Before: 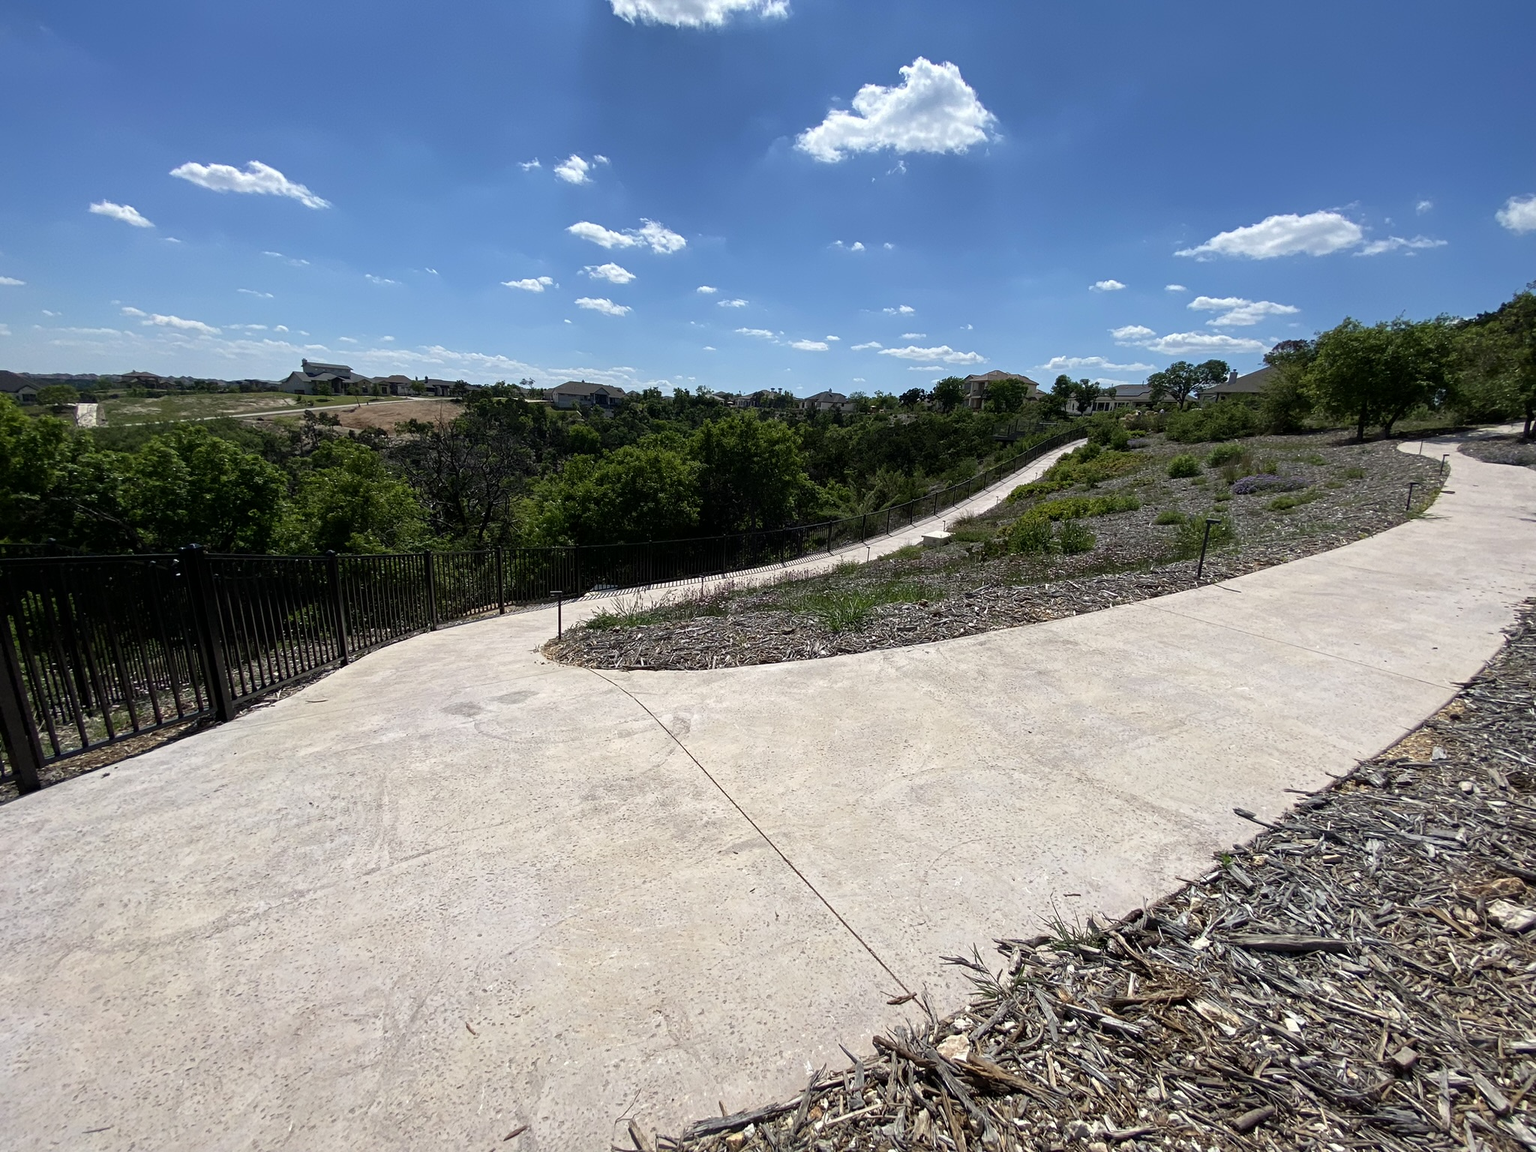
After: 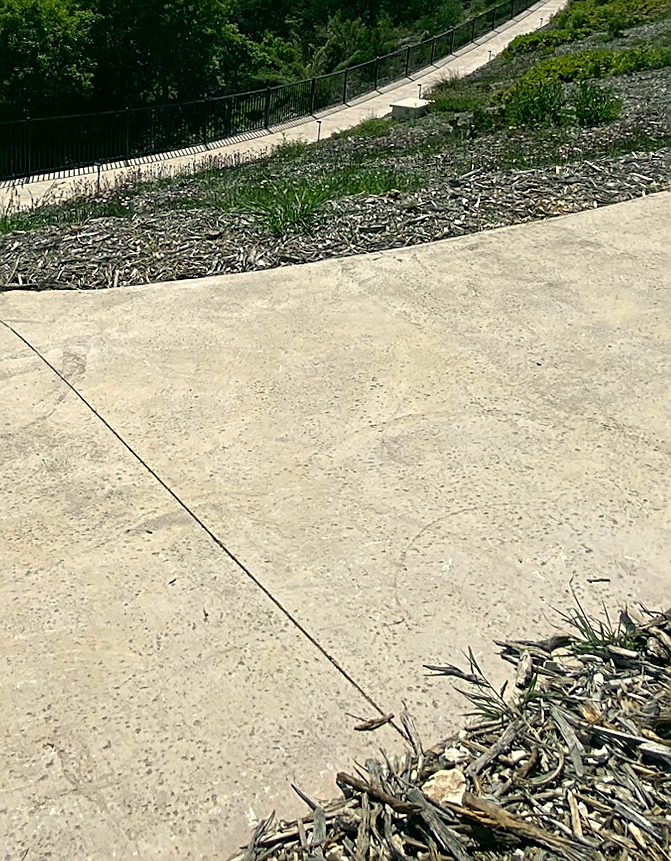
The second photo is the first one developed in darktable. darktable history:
crop: left 40.878%, top 39.176%, right 25.993%, bottom 3.081%
sharpen: on, module defaults
rotate and perspective: rotation -1°, crop left 0.011, crop right 0.989, crop top 0.025, crop bottom 0.975
color correction: highlights a* -0.482, highlights b* 9.48, shadows a* -9.48, shadows b* 0.803
